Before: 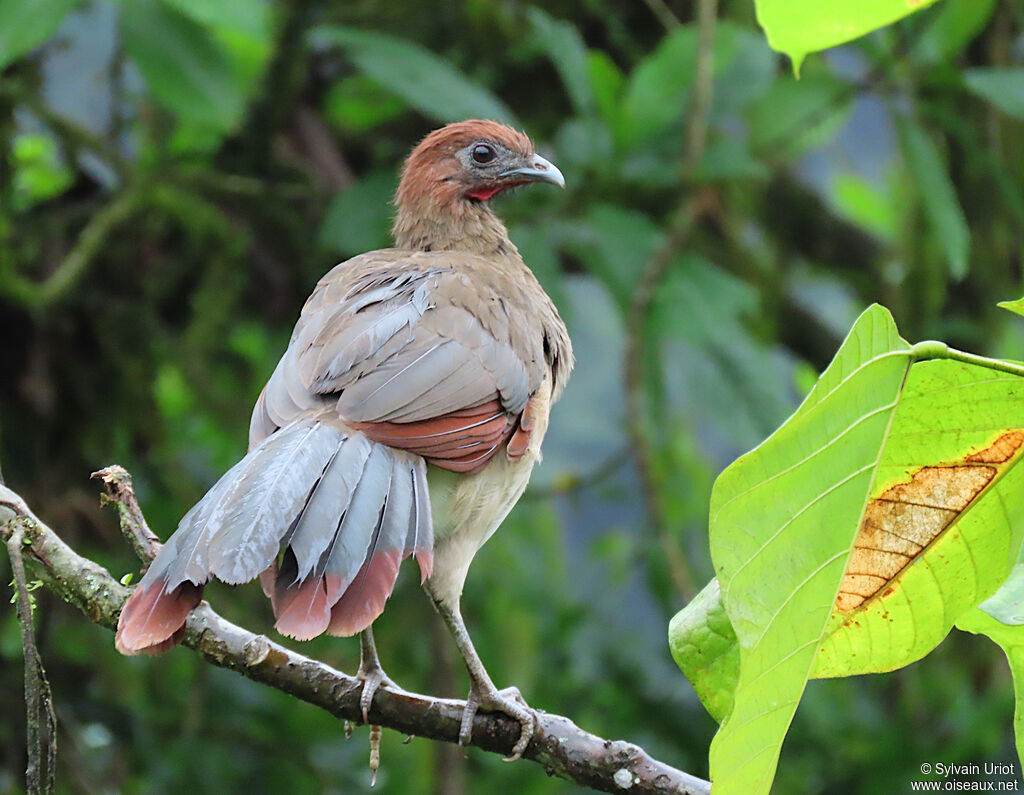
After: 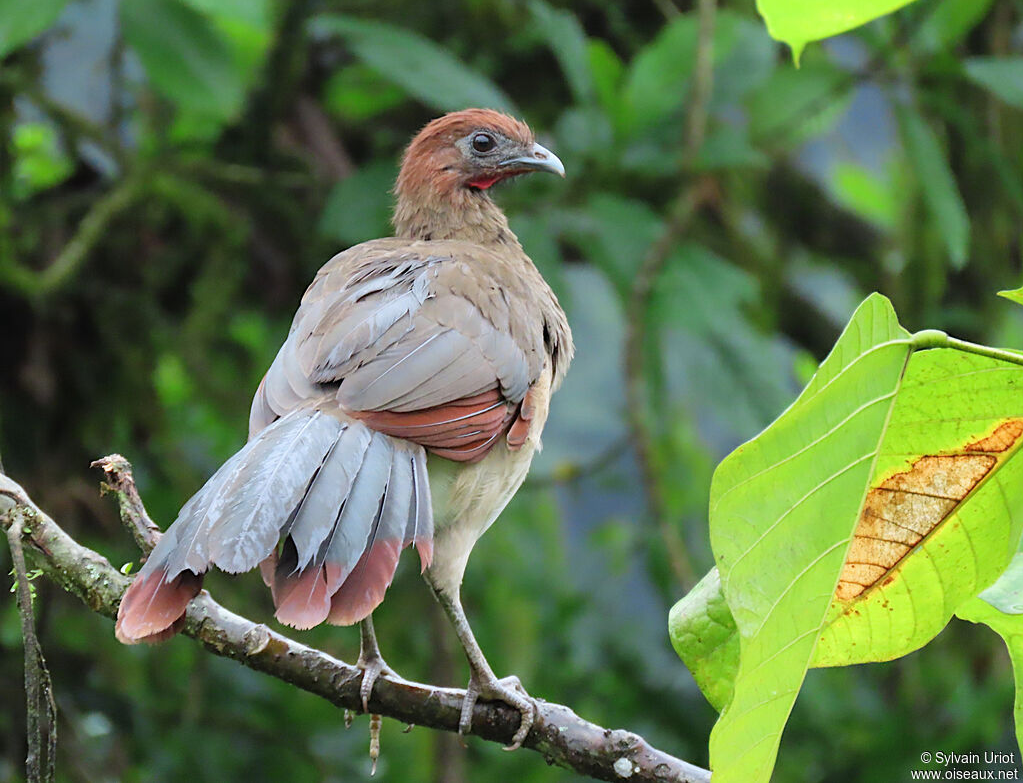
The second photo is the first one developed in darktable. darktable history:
crop: top 1.504%, right 0.044%
